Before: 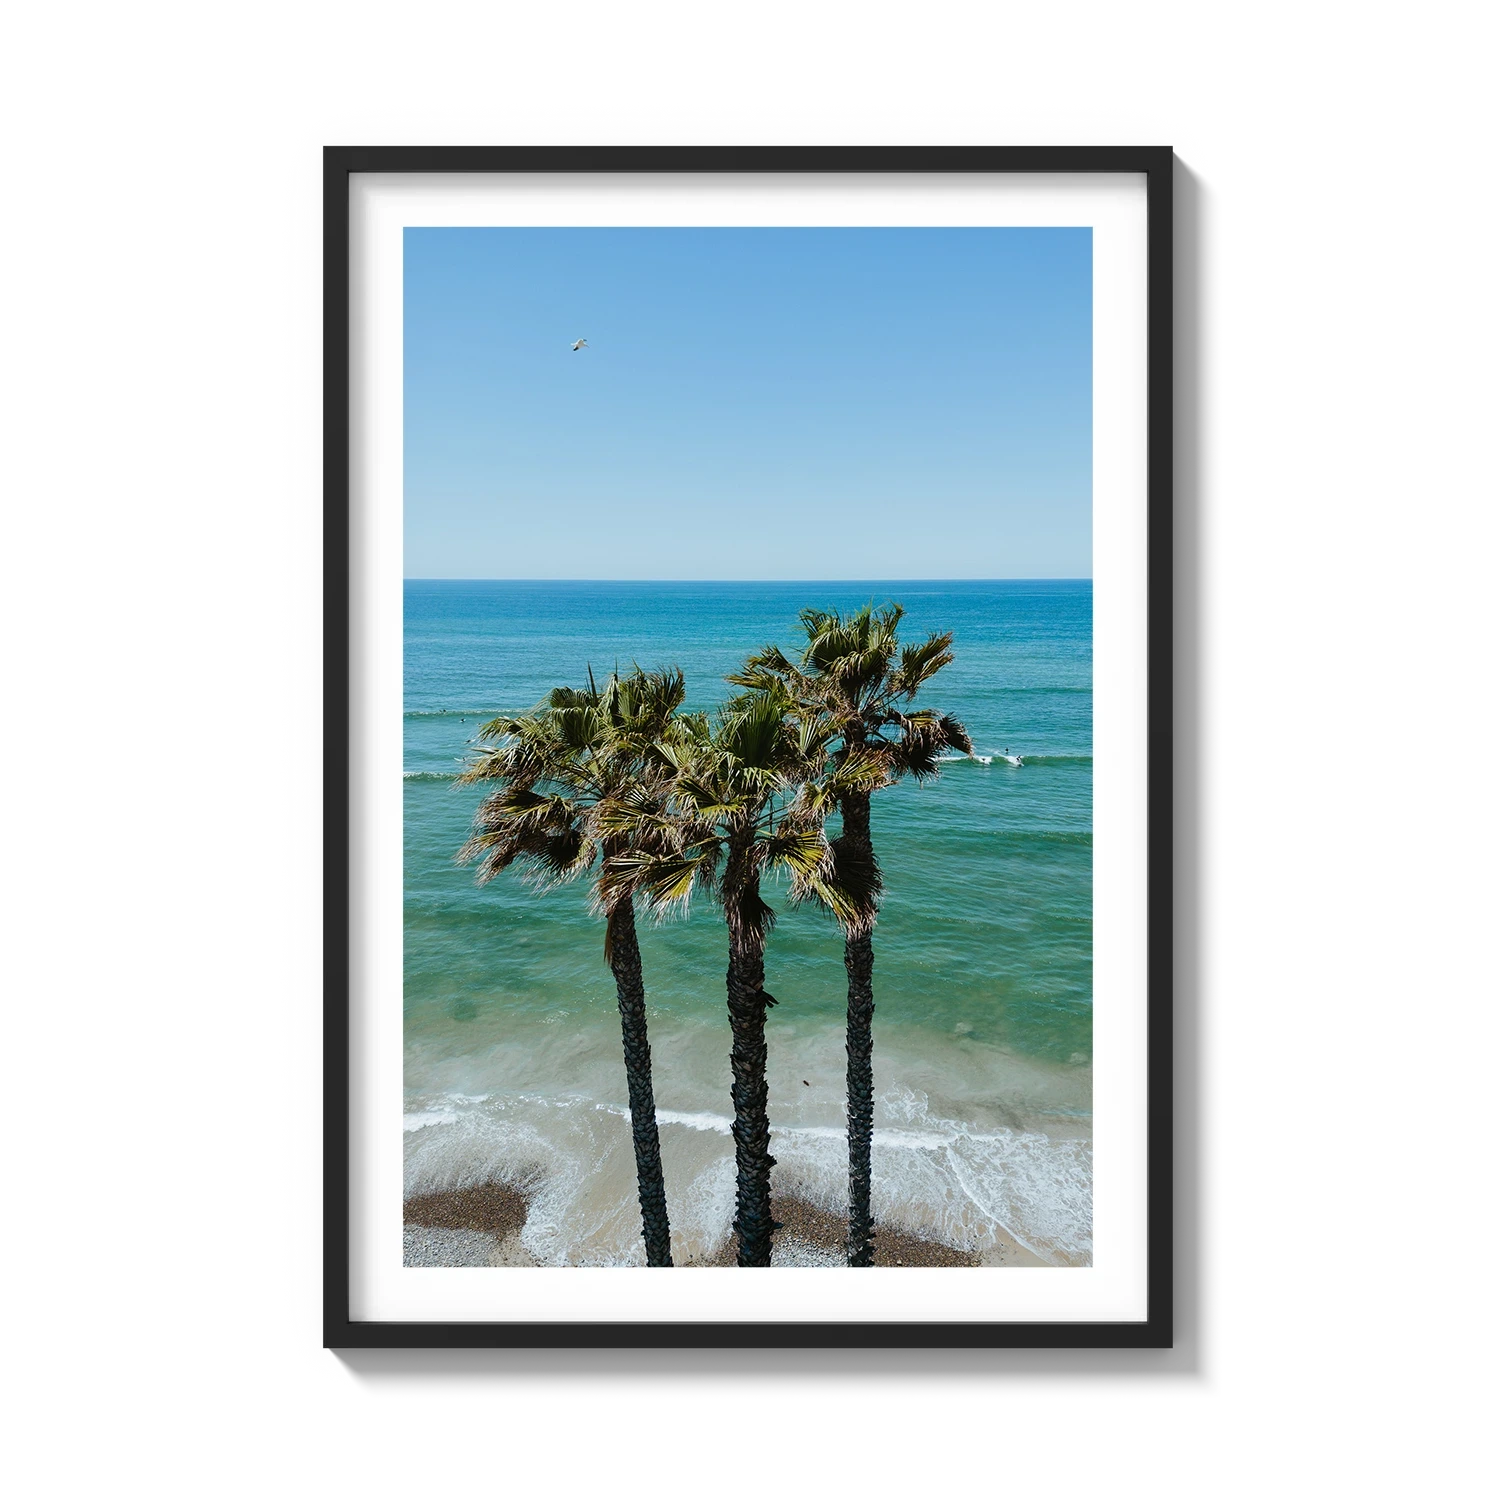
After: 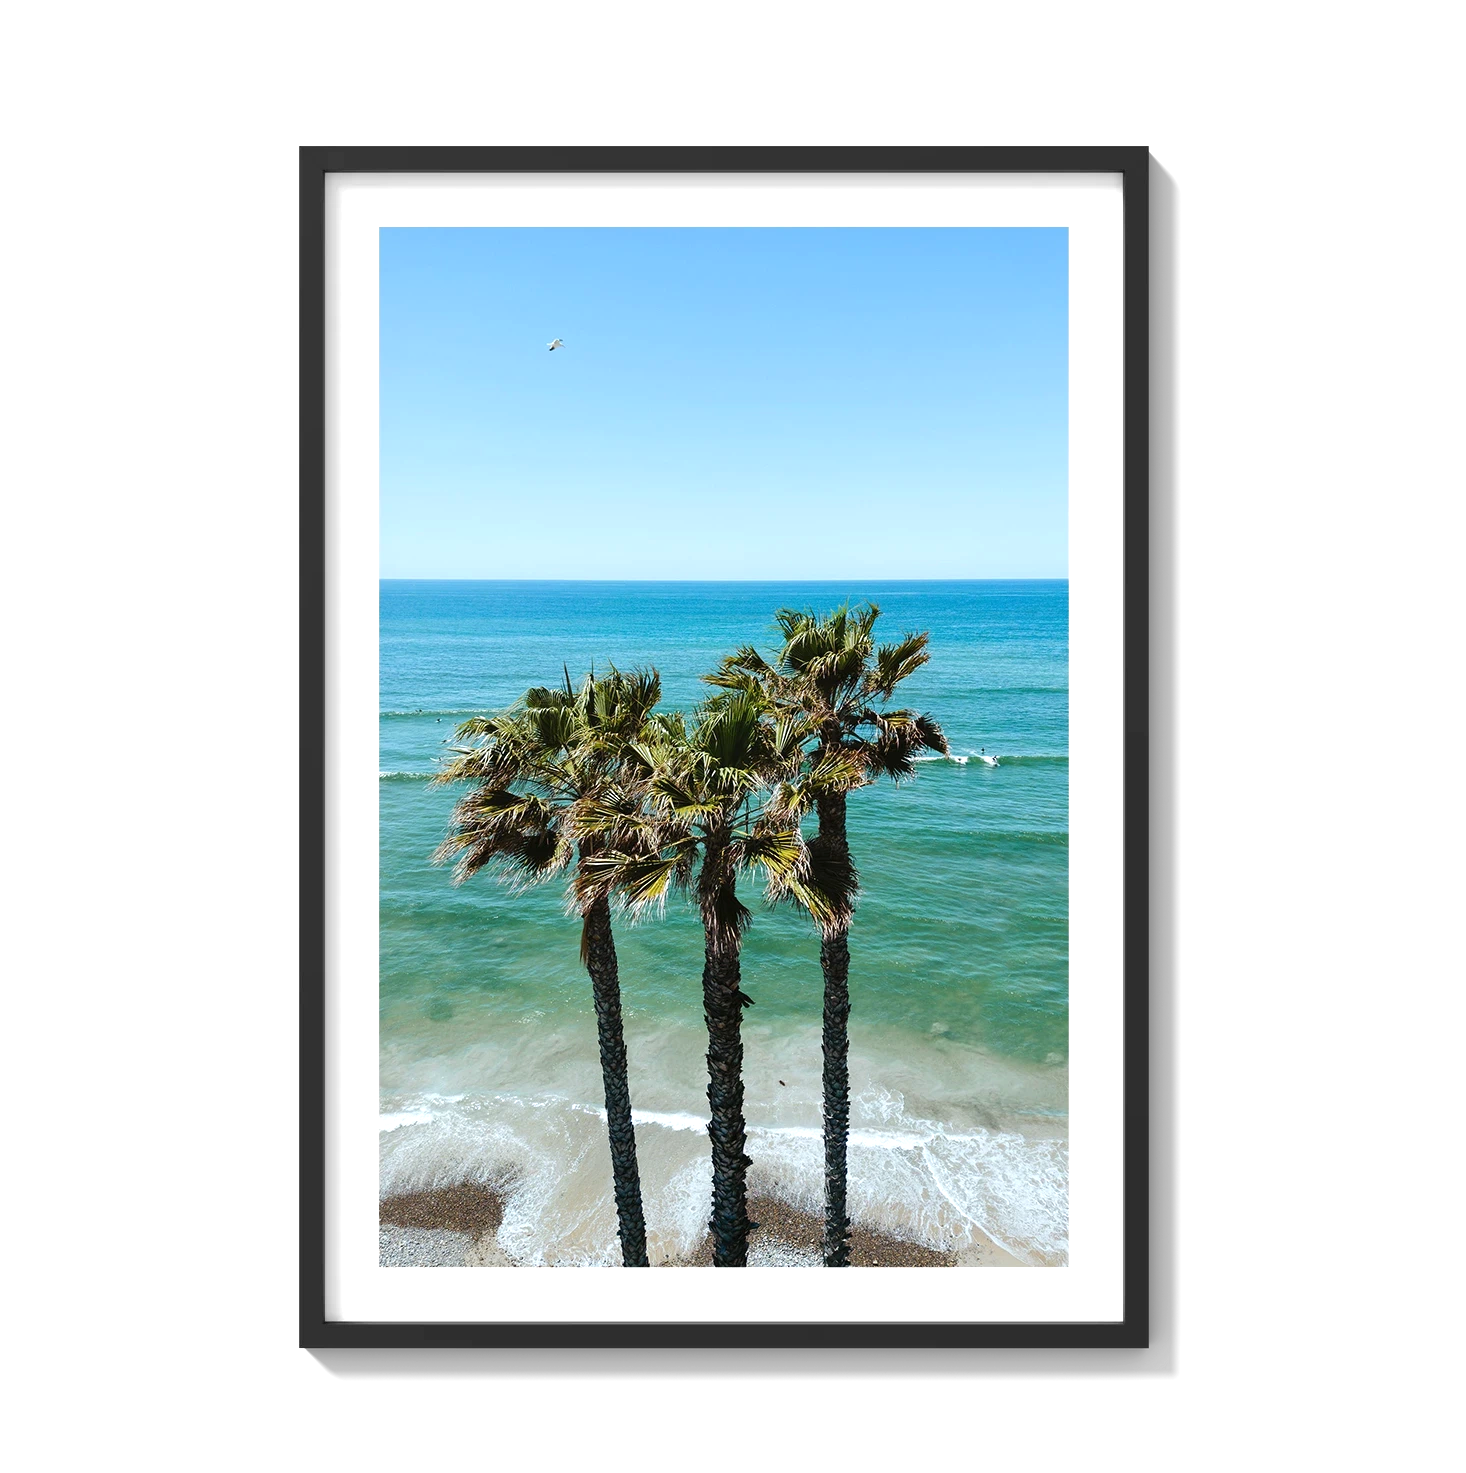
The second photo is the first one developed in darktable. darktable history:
exposure: black level correction 0, exposure 0.499 EV, compensate highlight preservation false
crop and rotate: left 1.732%, right 0.529%, bottom 1.749%
